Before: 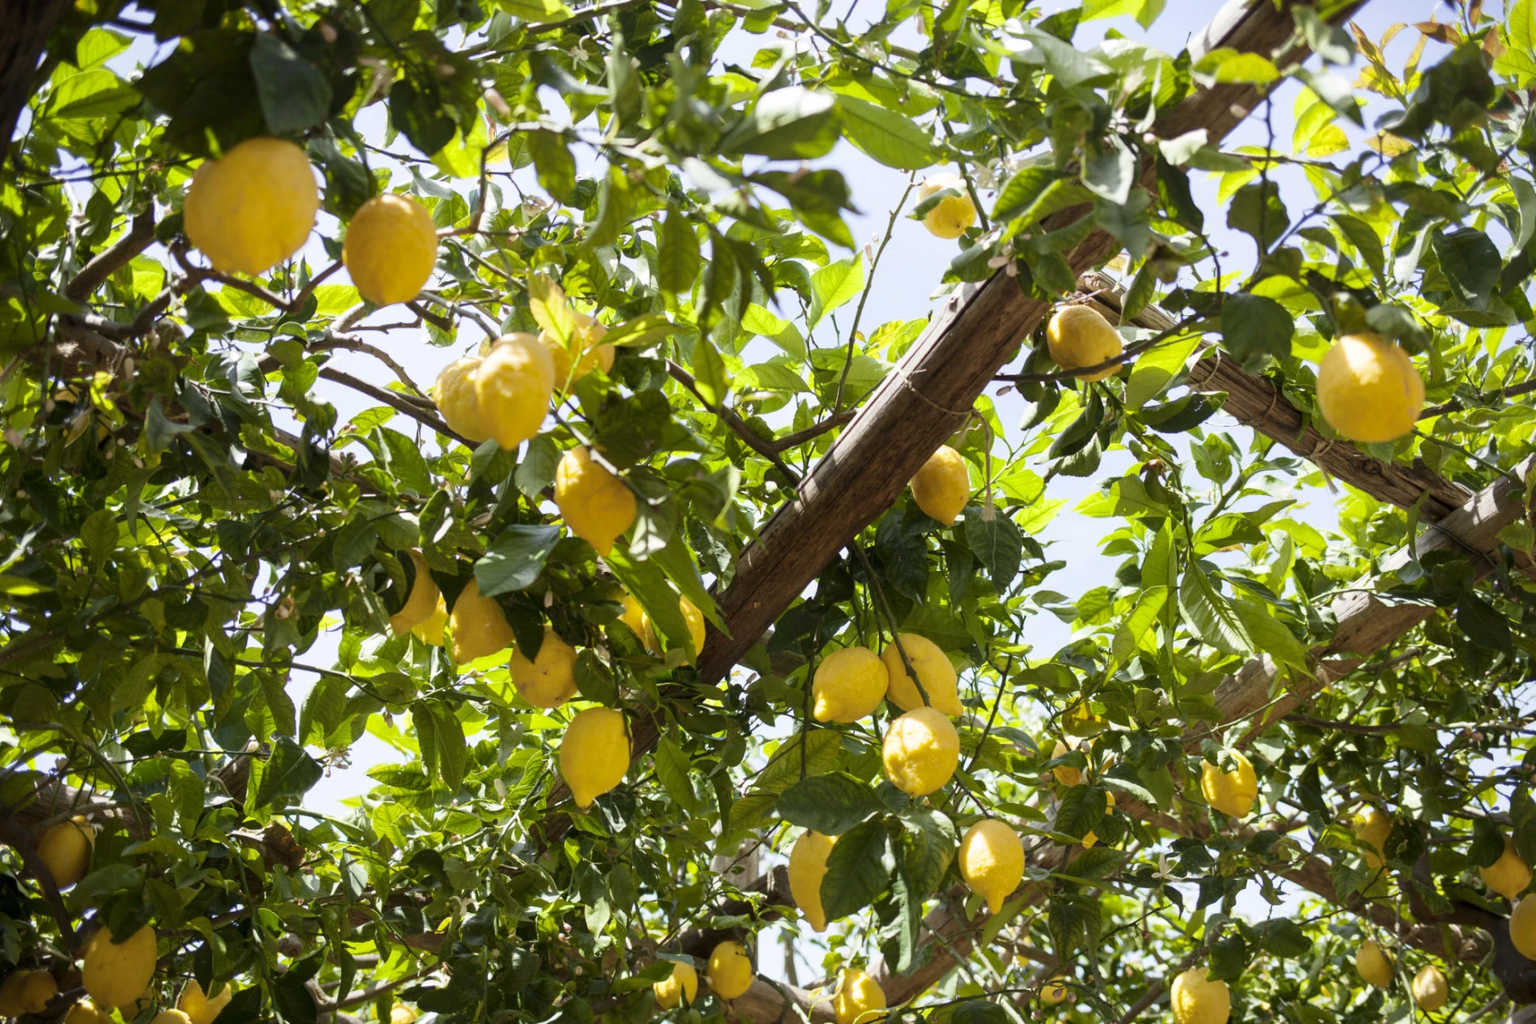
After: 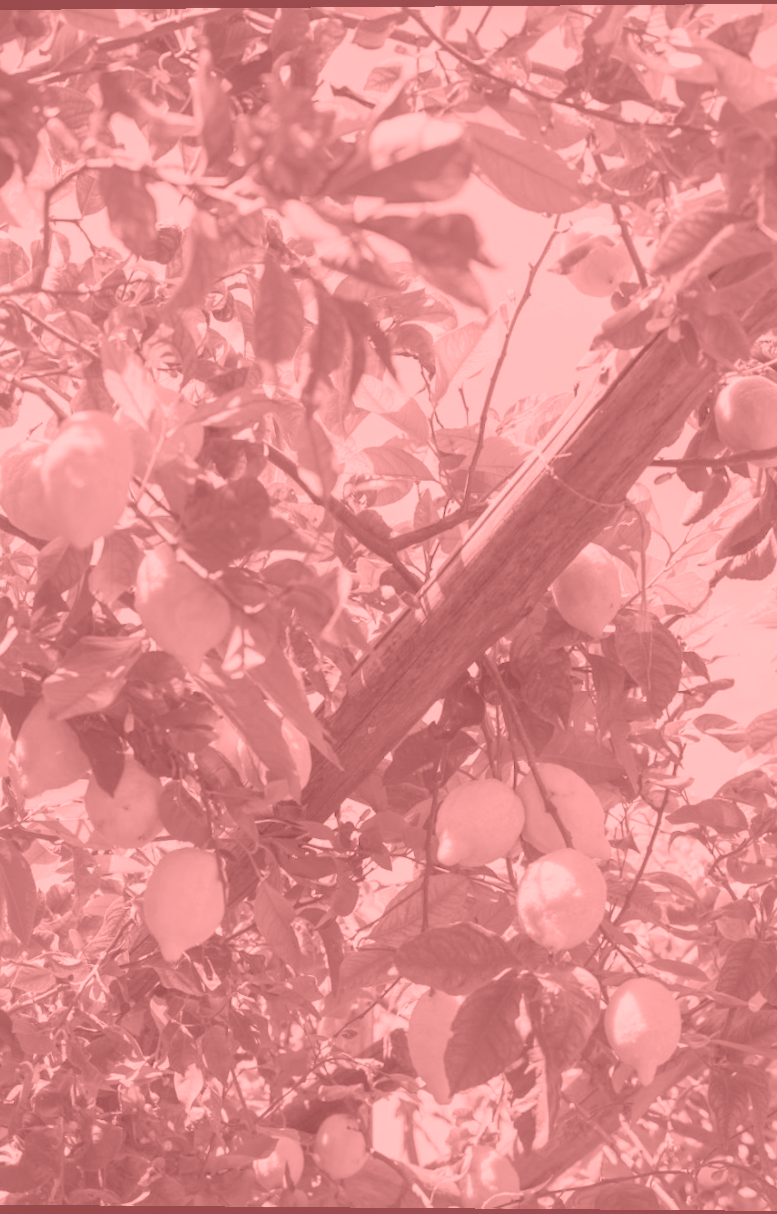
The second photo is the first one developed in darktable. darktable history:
crop: left 28.583%, right 29.231%
rotate and perspective: lens shift (vertical) 0.048, lens shift (horizontal) -0.024, automatic cropping off
shadows and highlights: on, module defaults
grain: coarseness 0.81 ISO, strength 1.34%, mid-tones bias 0%
colorize: saturation 51%, source mix 50.67%, lightness 50.67%
local contrast: detail 110%
